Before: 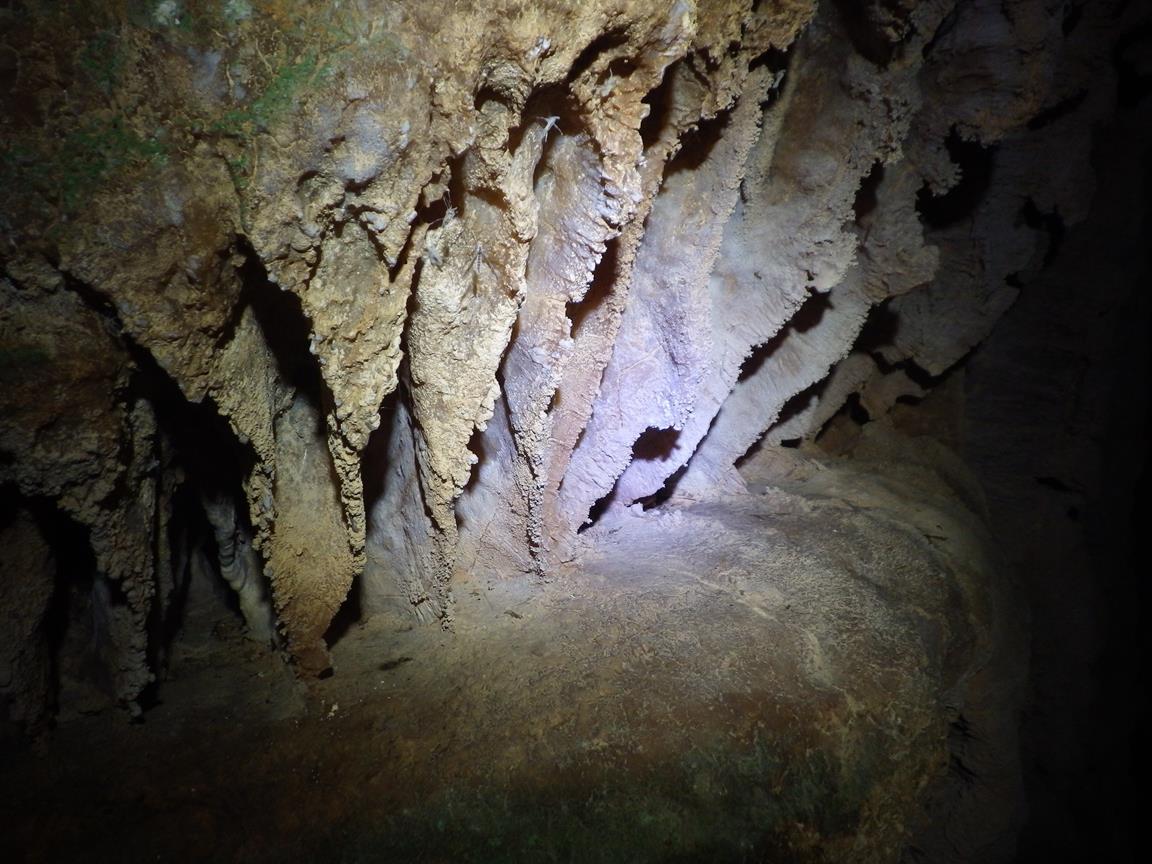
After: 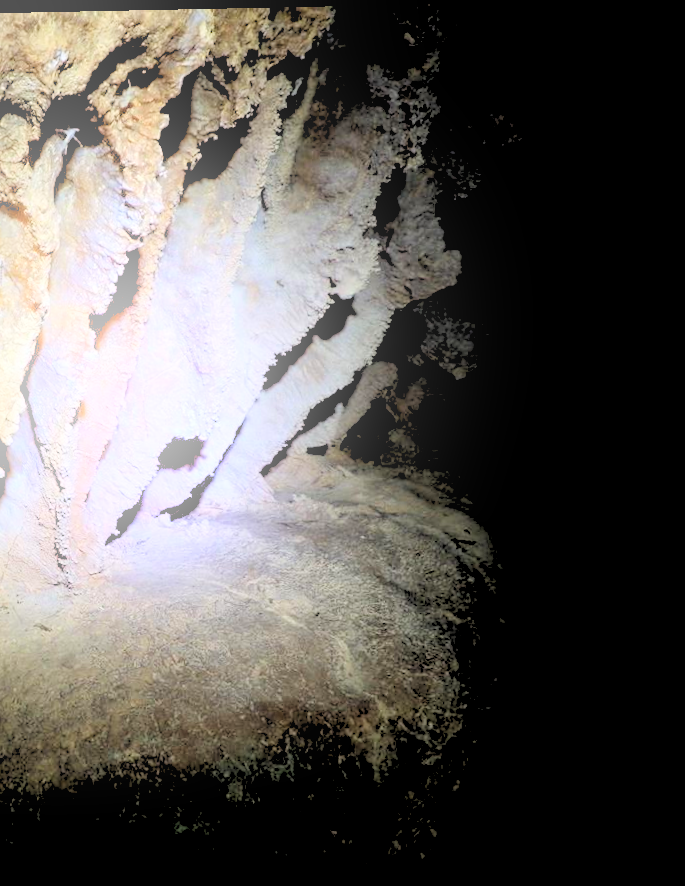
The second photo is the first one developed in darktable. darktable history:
contrast brightness saturation: contrast 0.15, brightness 0.05
rotate and perspective: rotation -1.17°, automatic cropping off
rgb levels: levels [[0.027, 0.429, 0.996], [0, 0.5, 1], [0, 0.5, 1]]
crop: left 41.402%
local contrast: highlights 100%, shadows 100%, detail 120%, midtone range 0.2
bloom: threshold 82.5%, strength 16.25%
